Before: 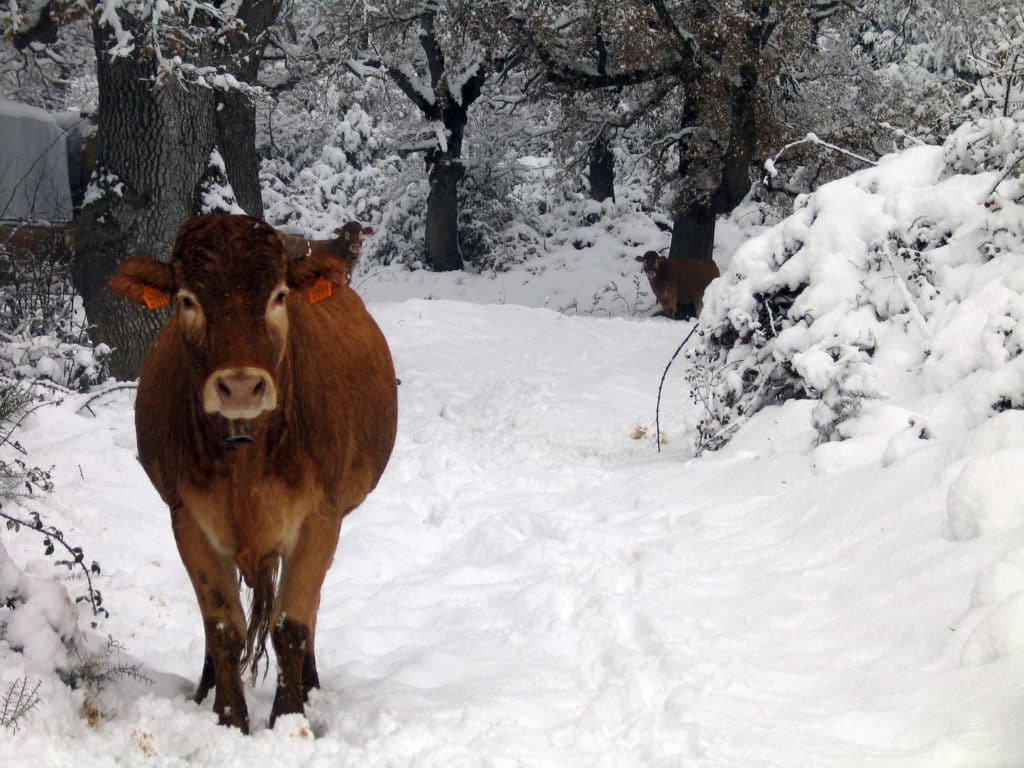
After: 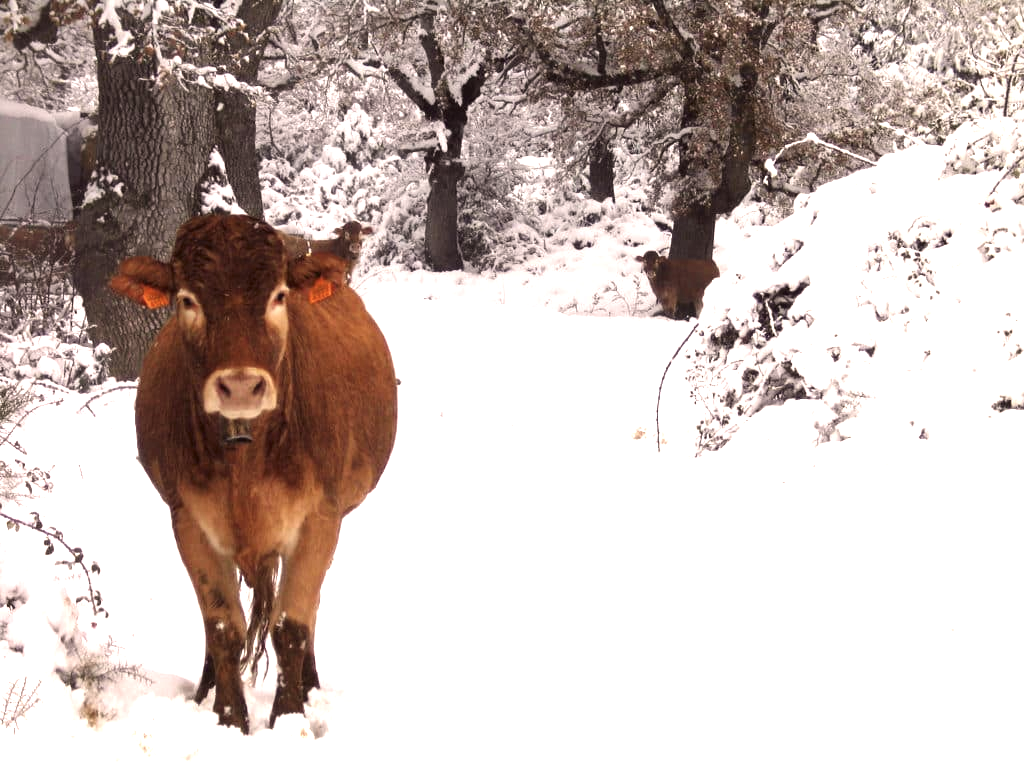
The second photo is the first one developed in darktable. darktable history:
color correction: highlights a* 10.2, highlights b* 9.66, shadows a* 8.54, shadows b* 7.57, saturation 0.781
exposure: black level correction -0.002, exposure 1.326 EV, compensate highlight preservation false
